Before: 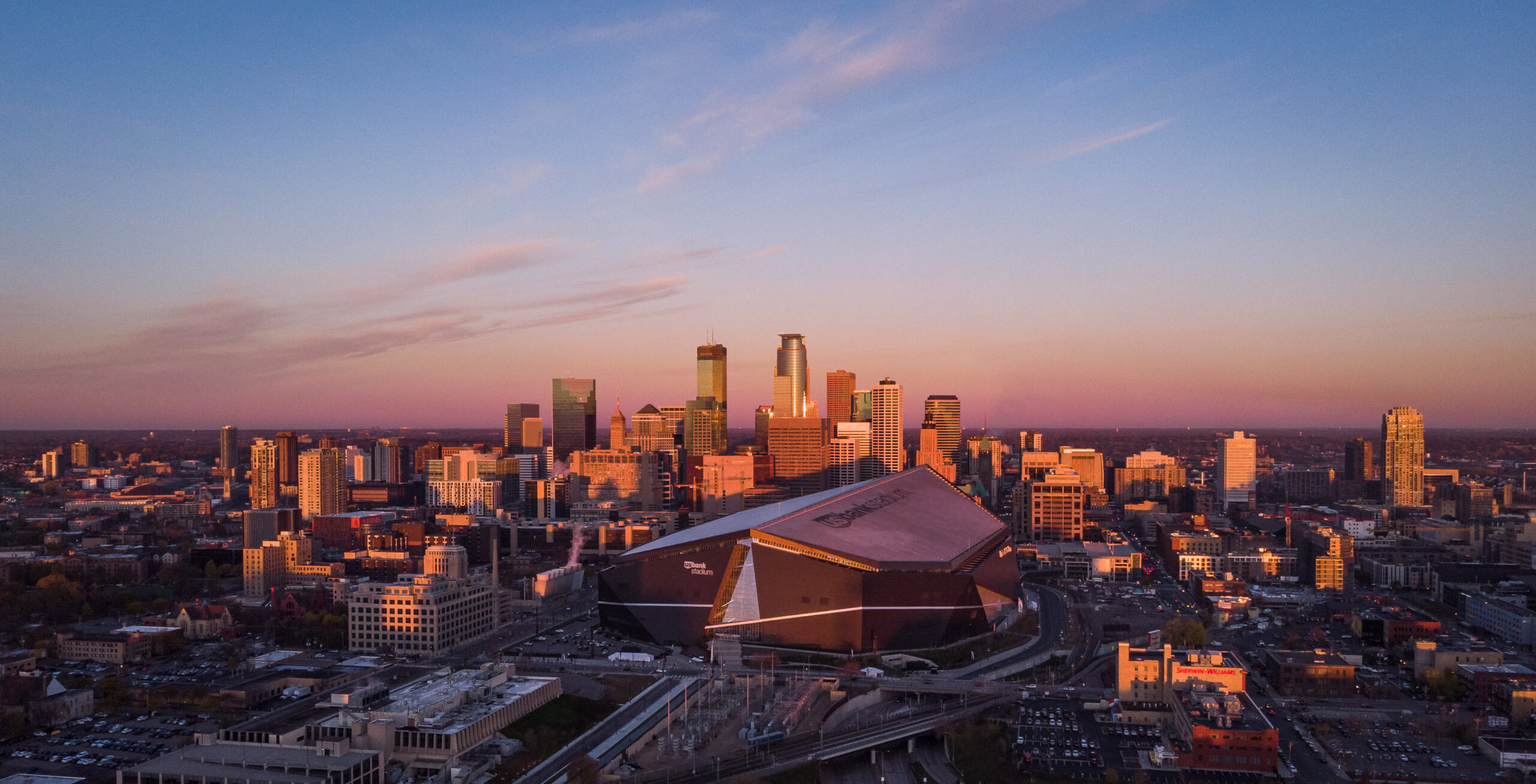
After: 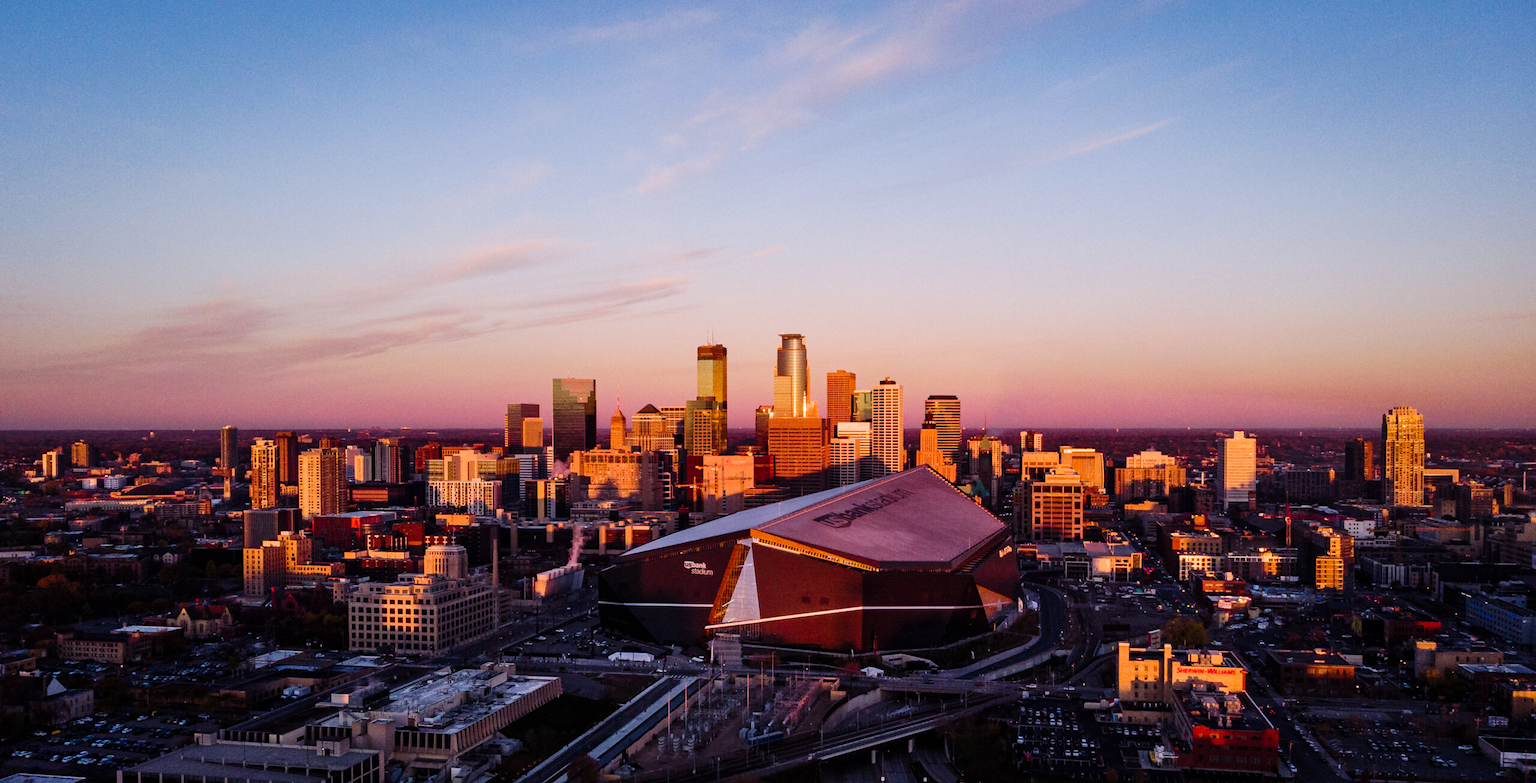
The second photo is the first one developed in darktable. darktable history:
tone curve: curves: ch0 [(0, 0) (0.003, 0) (0.011, 0.001) (0.025, 0.003) (0.044, 0.005) (0.069, 0.013) (0.1, 0.024) (0.136, 0.04) (0.177, 0.087) (0.224, 0.148) (0.277, 0.238) (0.335, 0.335) (0.399, 0.43) (0.468, 0.524) (0.543, 0.621) (0.623, 0.712) (0.709, 0.788) (0.801, 0.867) (0.898, 0.947) (1, 1)], preserve colors none
fill light: on, module defaults
